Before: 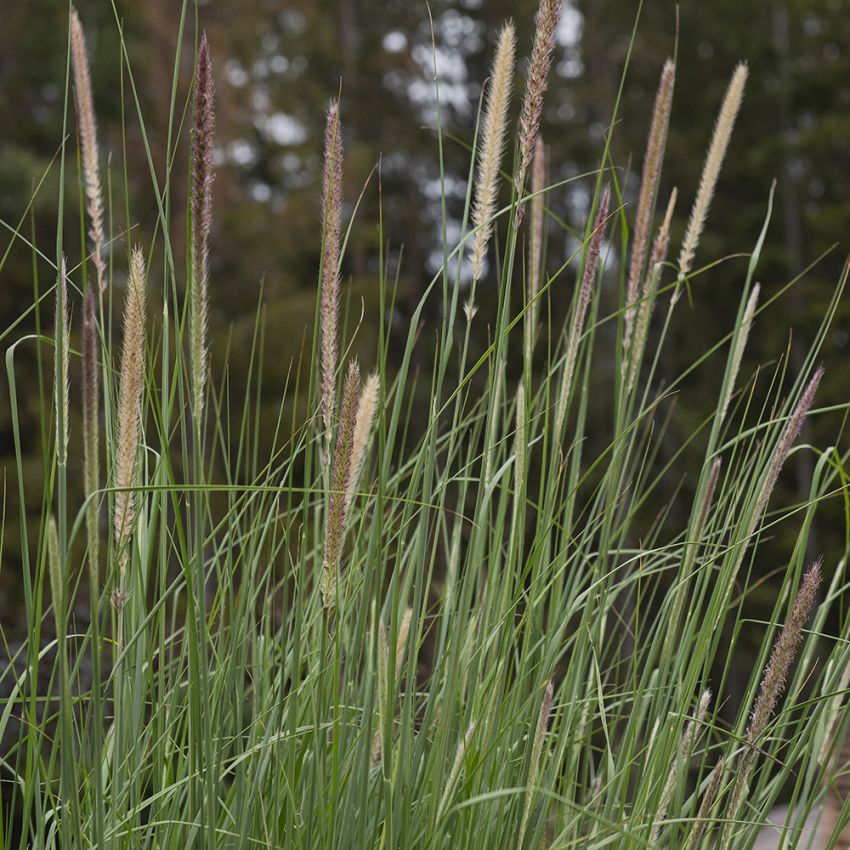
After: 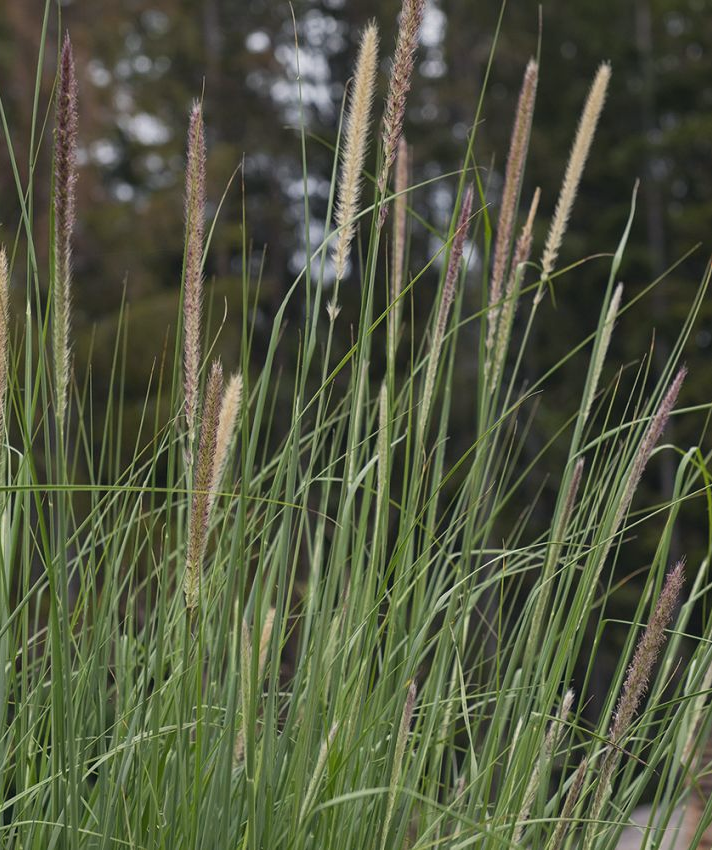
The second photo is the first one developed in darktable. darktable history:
color correction: highlights a* 0.207, highlights b* 2.7, shadows a* -0.874, shadows b* -4.78
crop: left 16.145%
